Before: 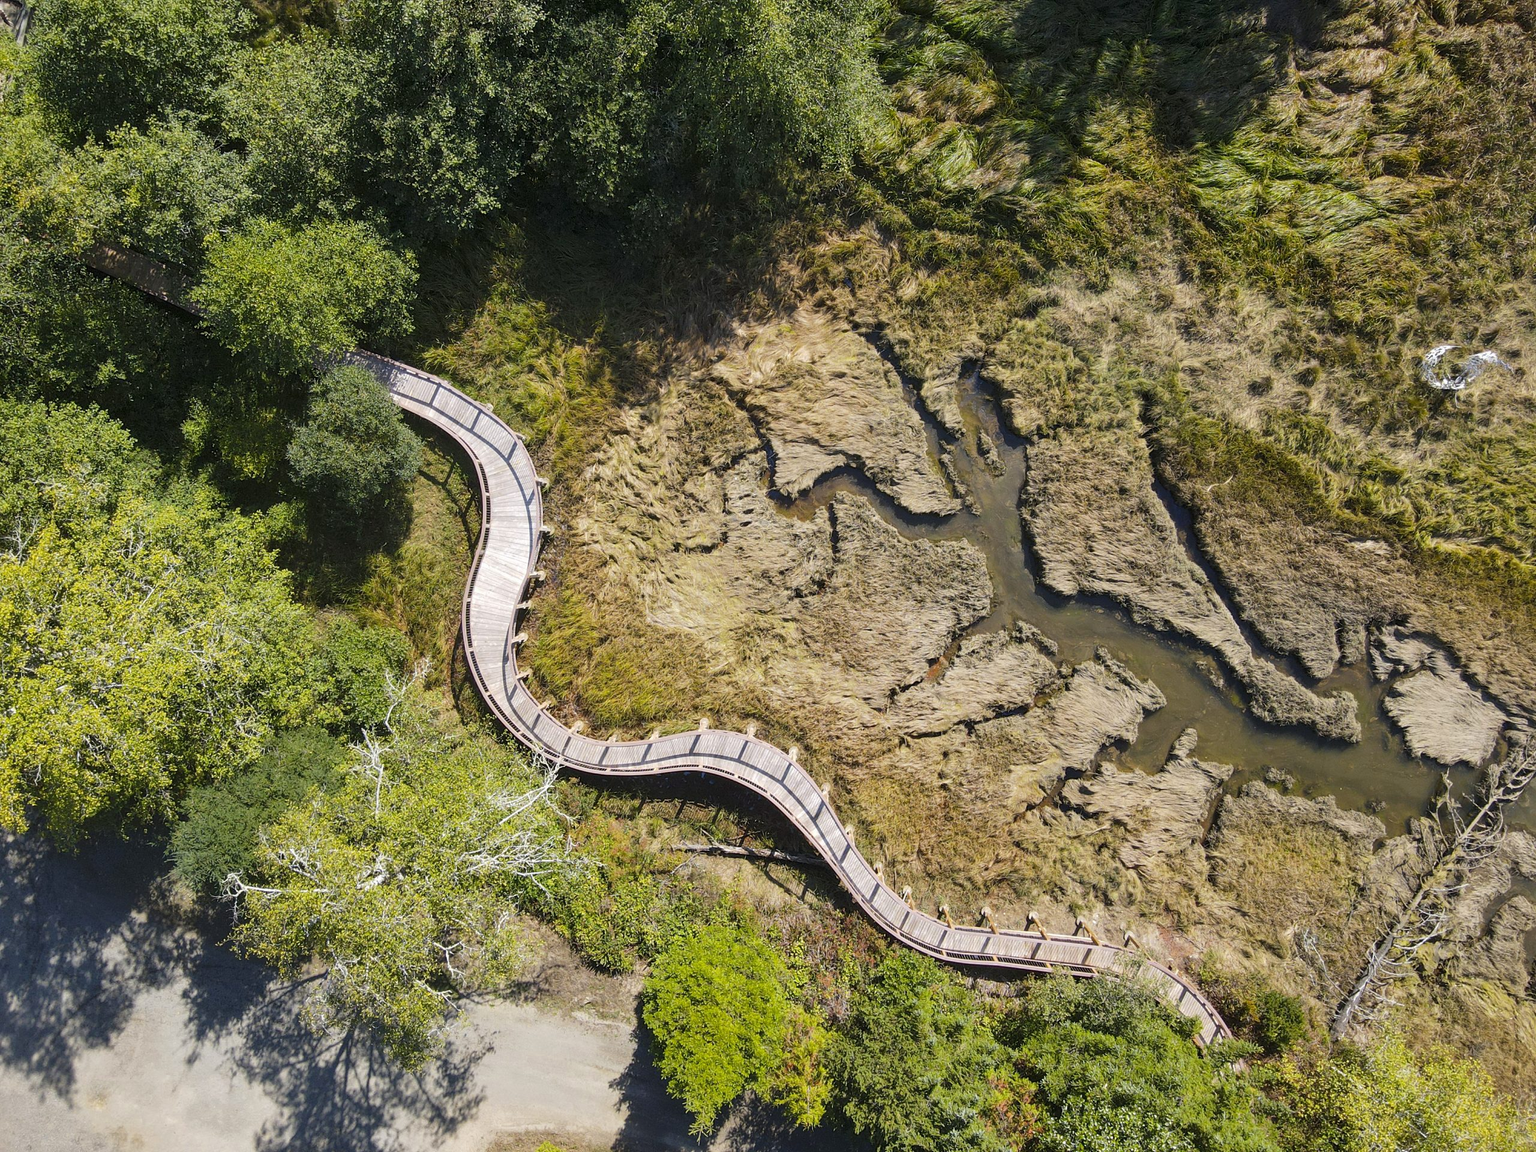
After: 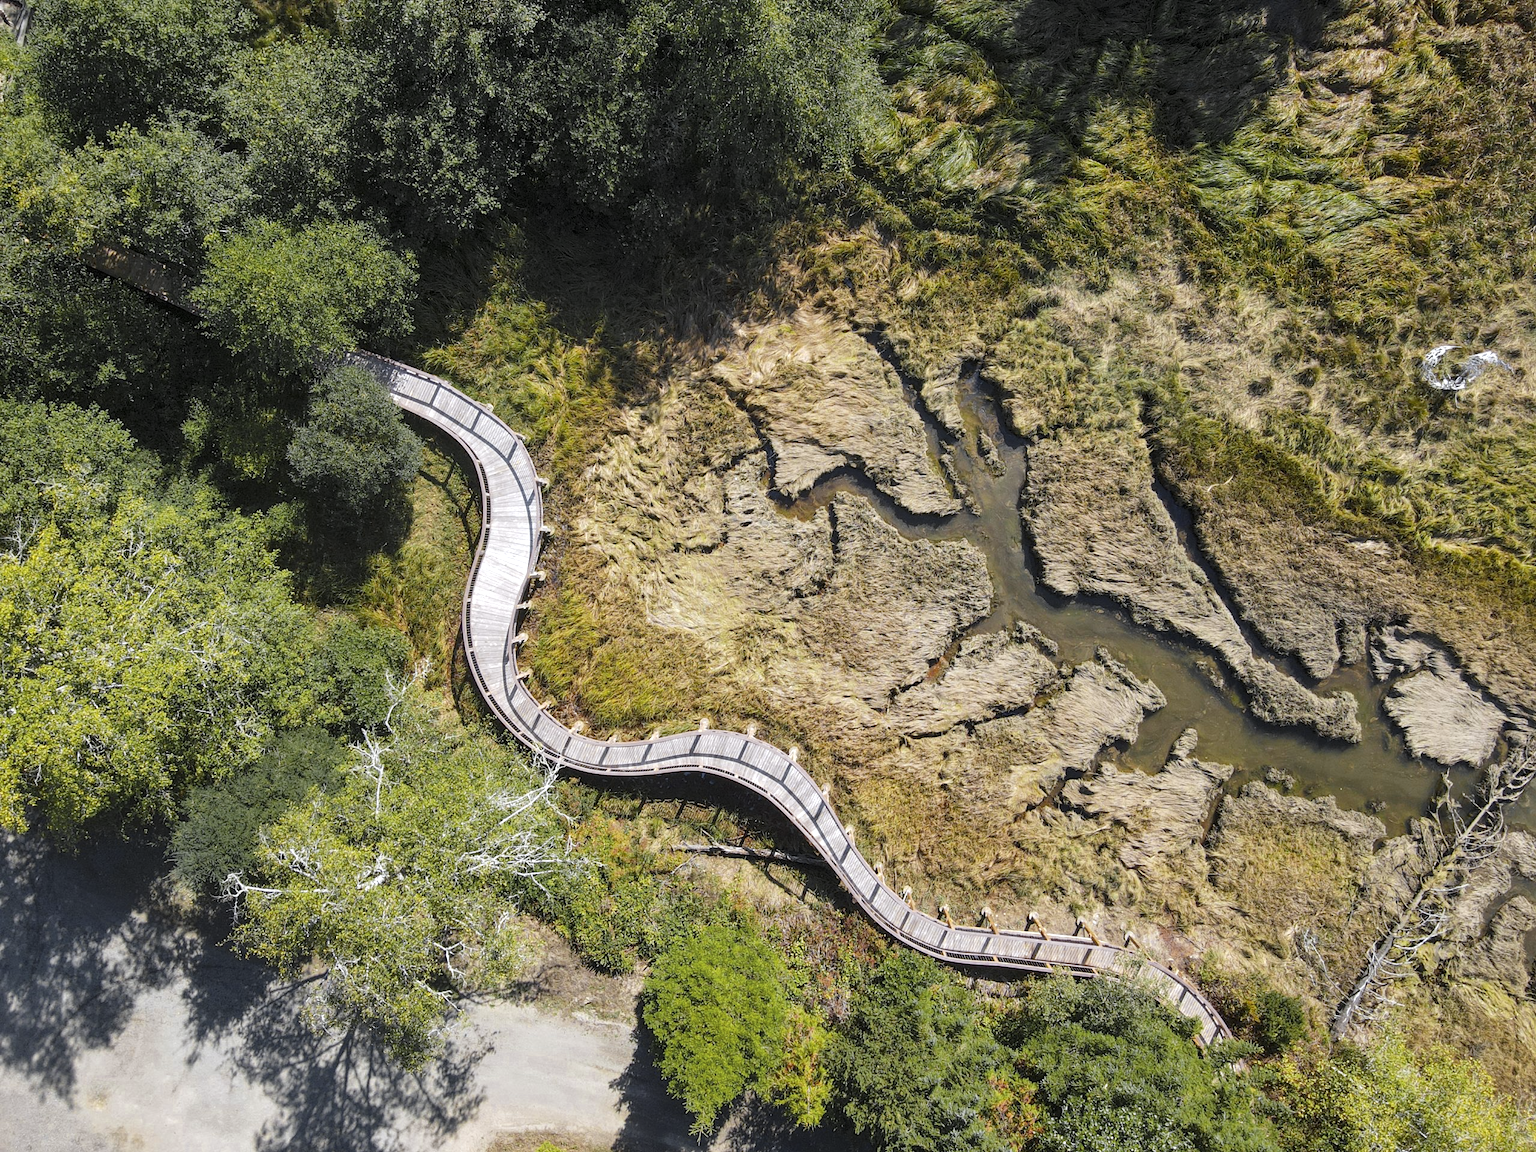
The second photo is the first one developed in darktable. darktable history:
exposure: exposure 0.178 EV, compensate exposure bias true, compensate highlight preservation false
color zones: curves: ch0 [(0.035, 0.242) (0.25, 0.5) (0.384, 0.214) (0.488, 0.255) (0.75, 0.5)]; ch1 [(0.063, 0.379) (0.25, 0.5) (0.354, 0.201) (0.489, 0.085) (0.729, 0.271)]; ch2 [(0.25, 0.5) (0.38, 0.517) (0.442, 0.51) (0.735, 0.456)]
white balance: red 0.983, blue 1.036
local contrast: highlights 100%, shadows 100%, detail 120%, midtone range 0.2
